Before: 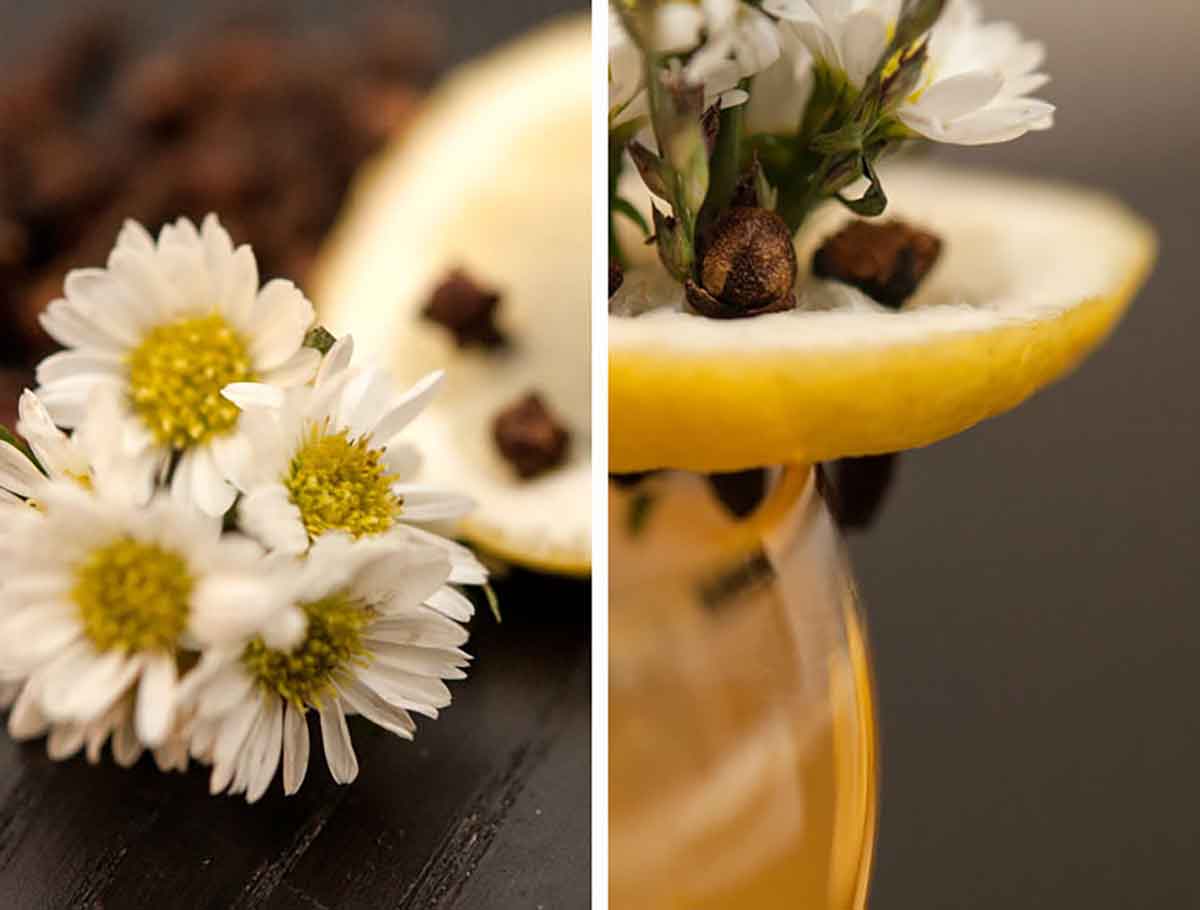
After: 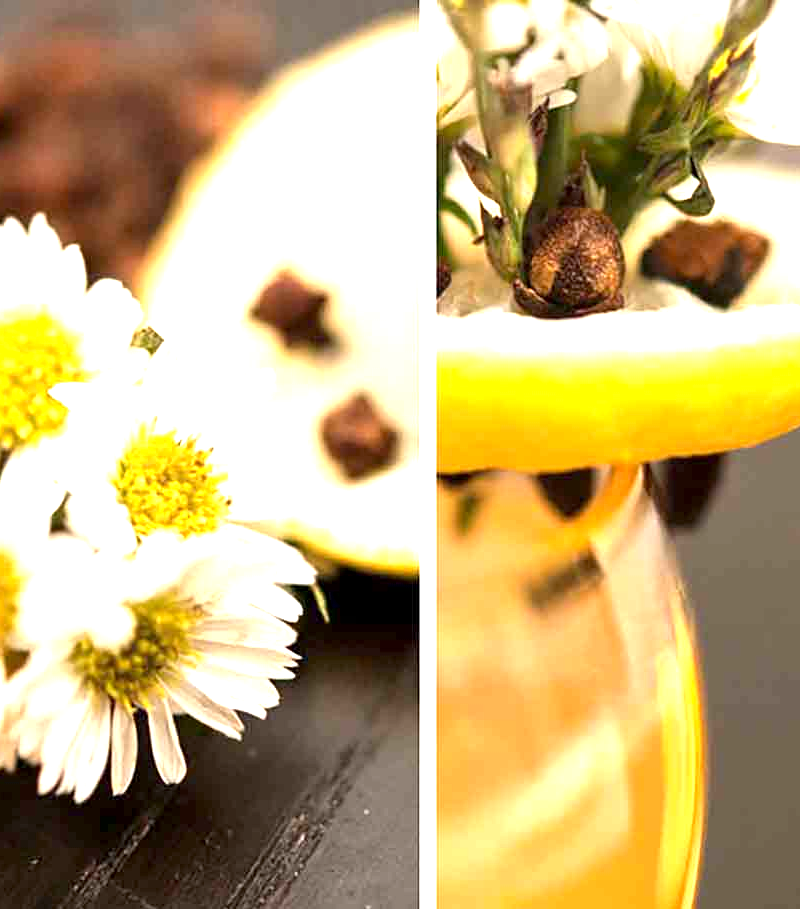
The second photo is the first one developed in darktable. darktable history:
crop and rotate: left 14.358%, right 18.957%
exposure: black level correction 0.001, exposure 1.714 EV, compensate highlight preservation false
